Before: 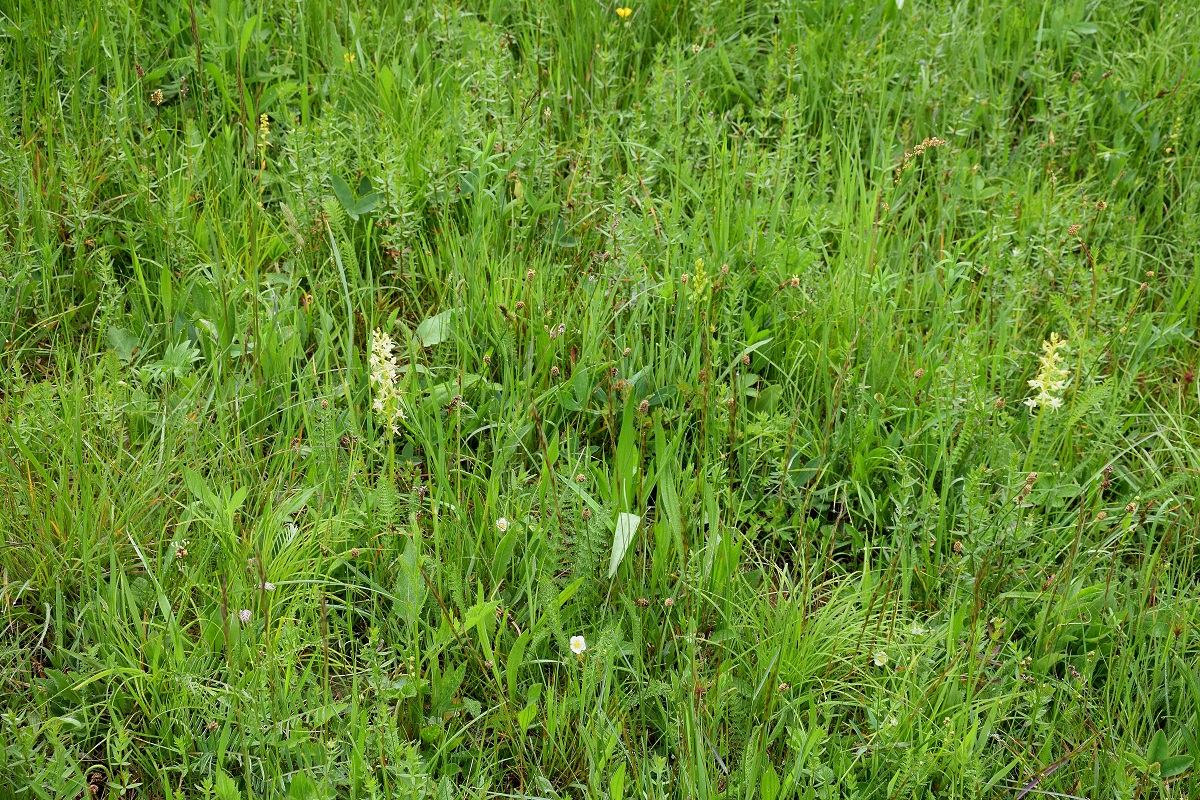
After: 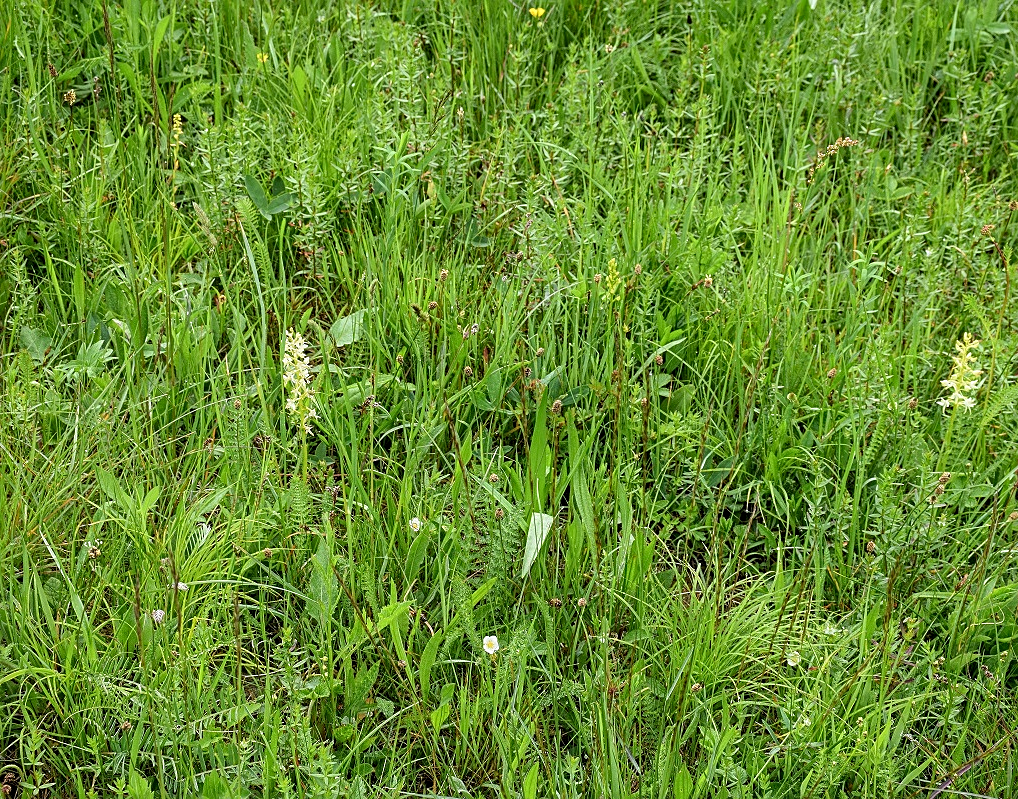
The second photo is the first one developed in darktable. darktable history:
local contrast: detail 130%
sharpen: on, module defaults
crop: left 7.326%, right 7.832%
